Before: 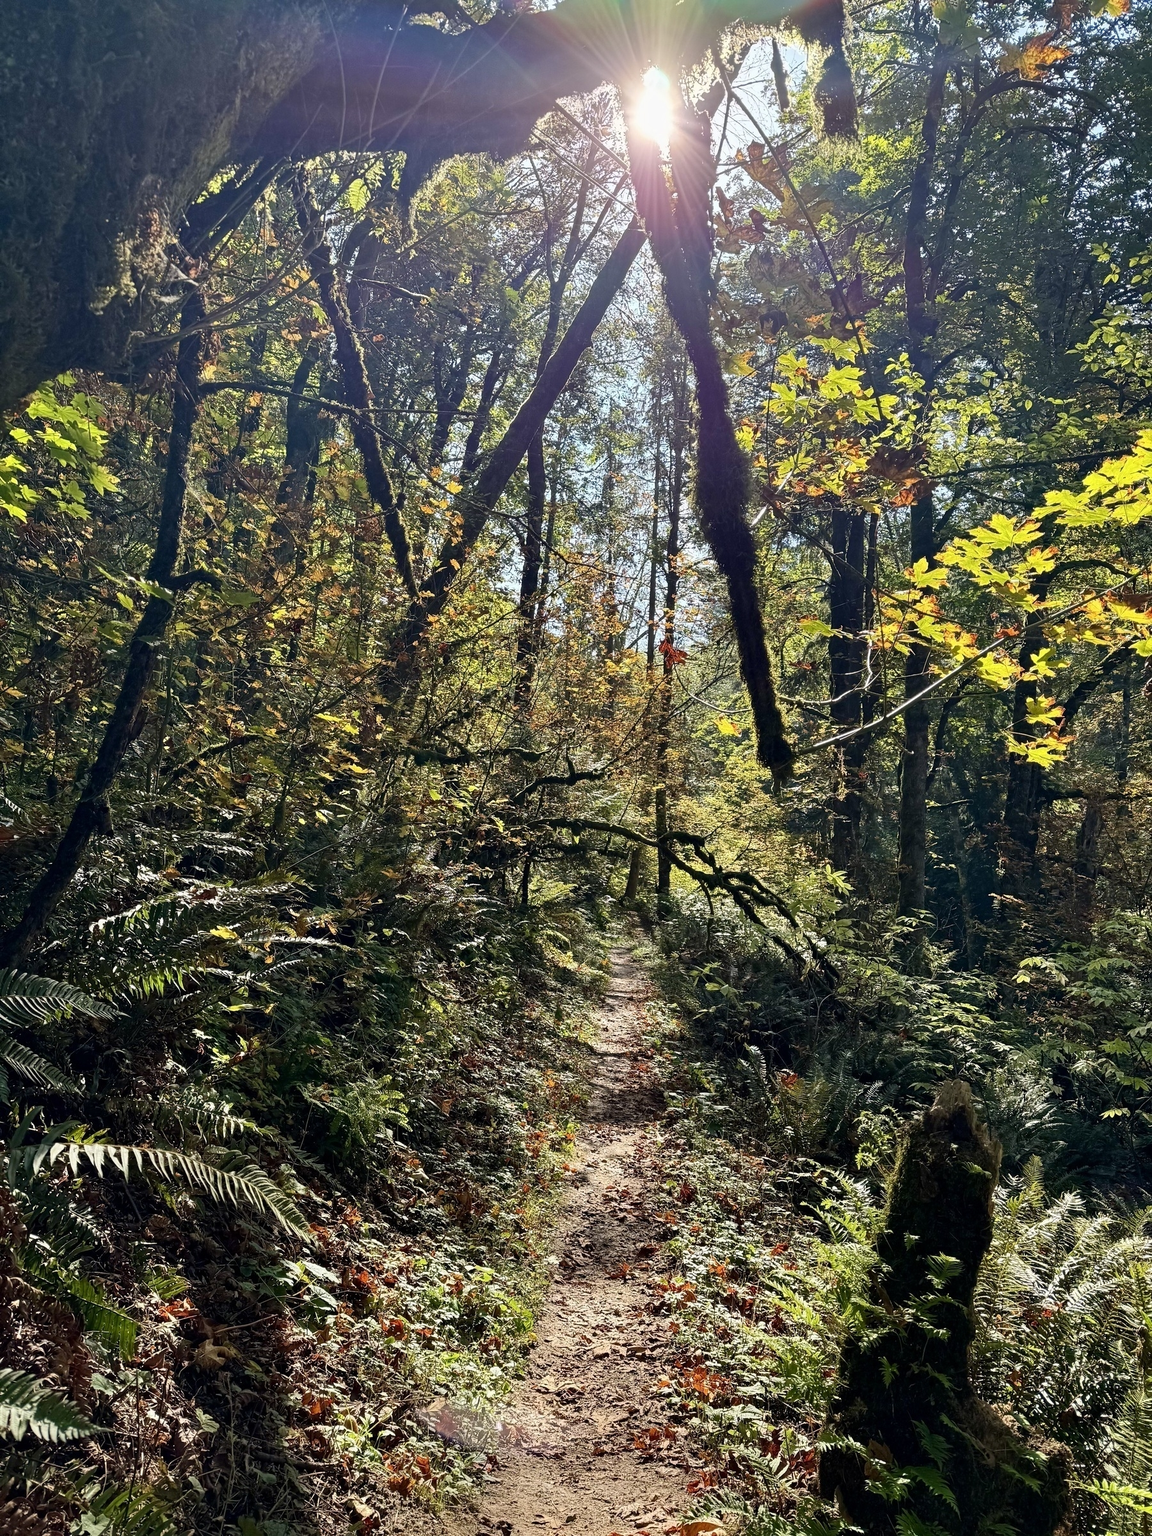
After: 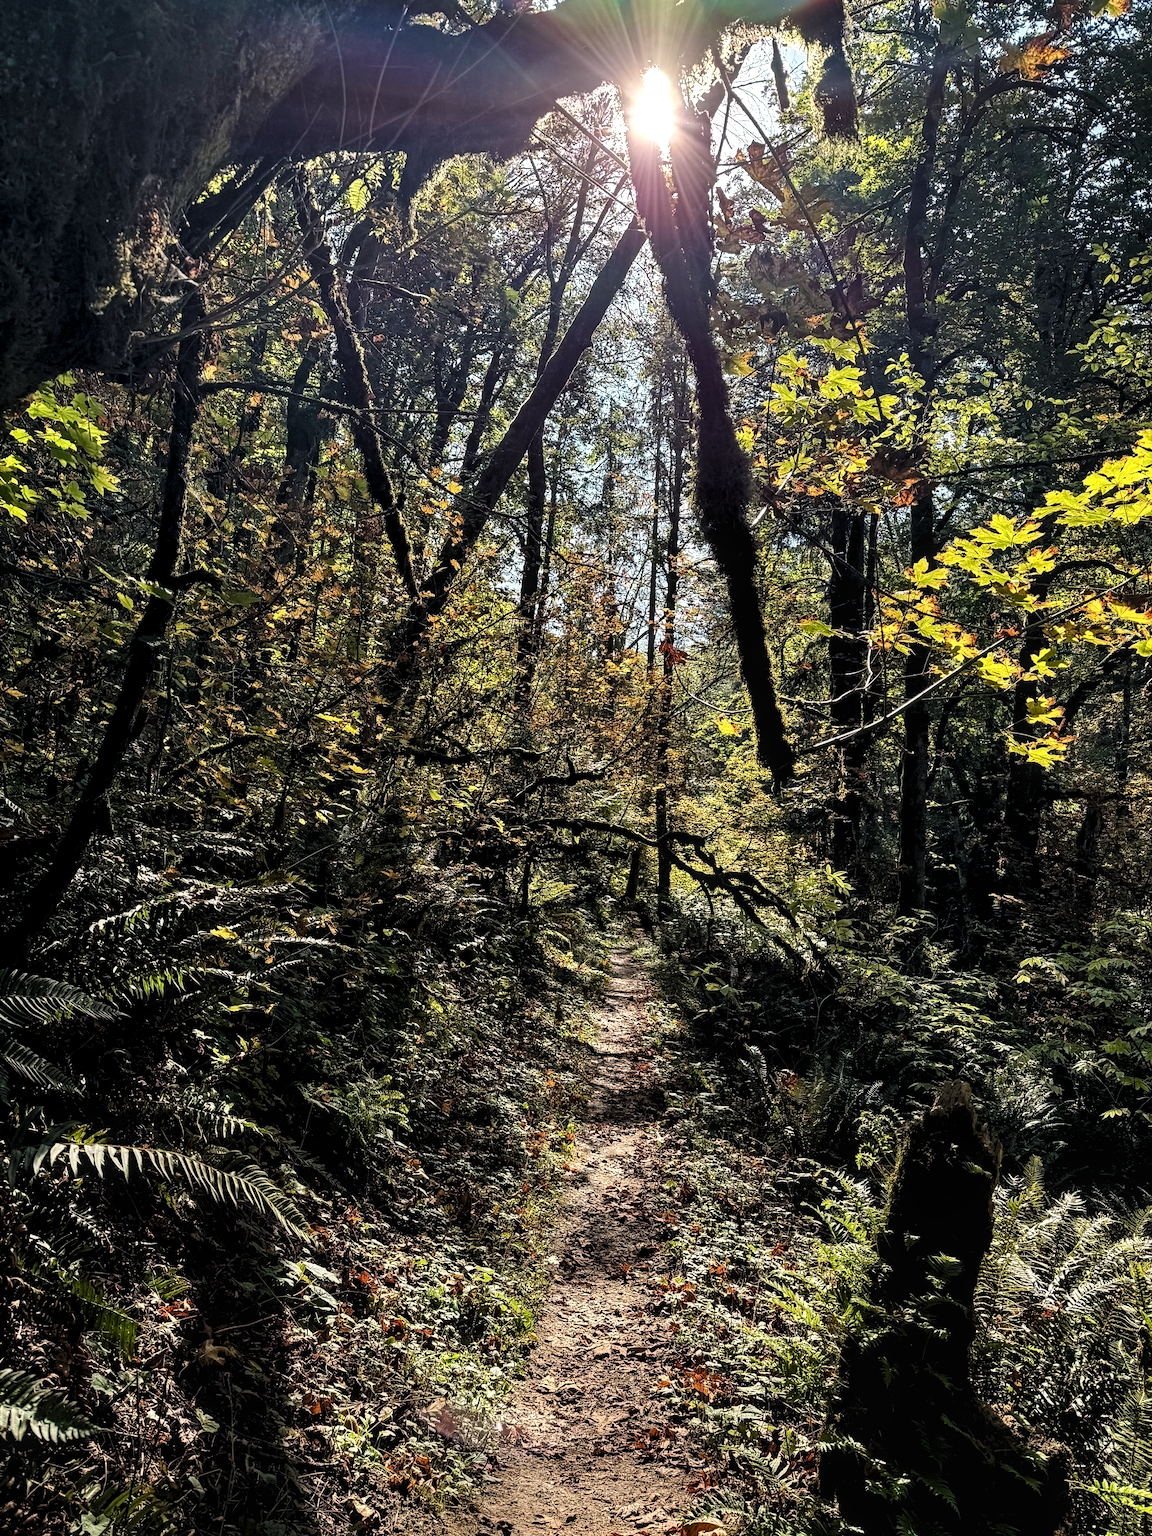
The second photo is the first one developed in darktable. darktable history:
color balance rgb: shadows lift › chroma 1%, shadows lift › hue 28.8°, power › hue 60°, highlights gain › chroma 1%, highlights gain › hue 60°, global offset › luminance 0.25%, perceptual saturation grading › highlights -20%, perceptual saturation grading › shadows 20%, perceptual brilliance grading › highlights 5%, perceptual brilliance grading › shadows -10%, global vibrance 19.67%
local contrast: on, module defaults
tone equalizer: on, module defaults
levels: levels [0.116, 0.574, 1]
